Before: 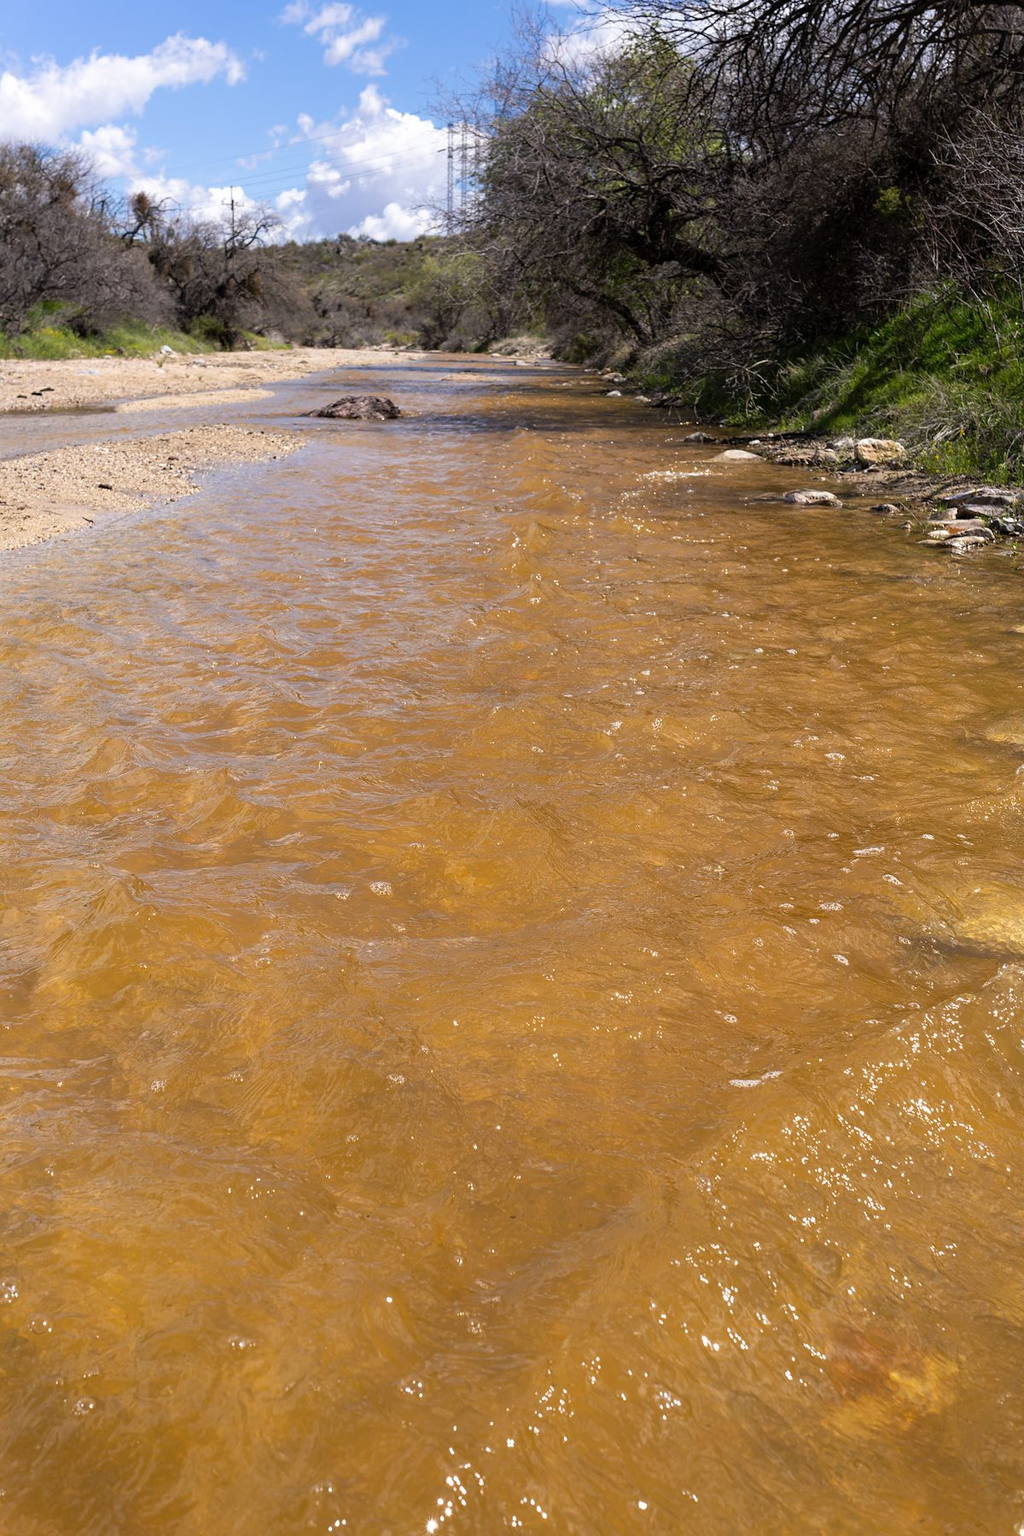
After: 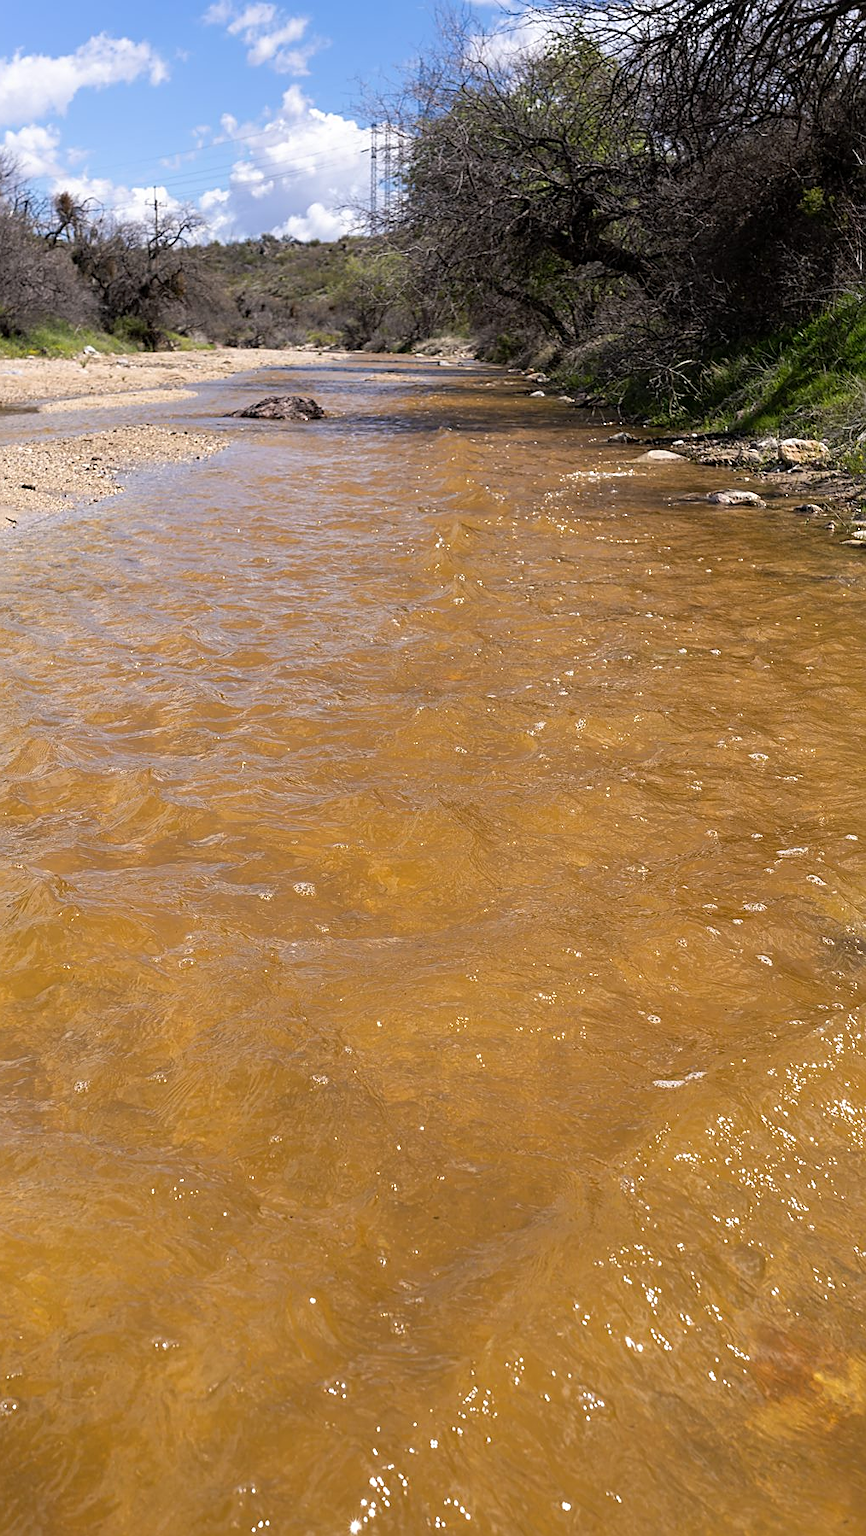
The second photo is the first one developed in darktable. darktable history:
crop: left 7.512%, right 7.828%
sharpen: on, module defaults
